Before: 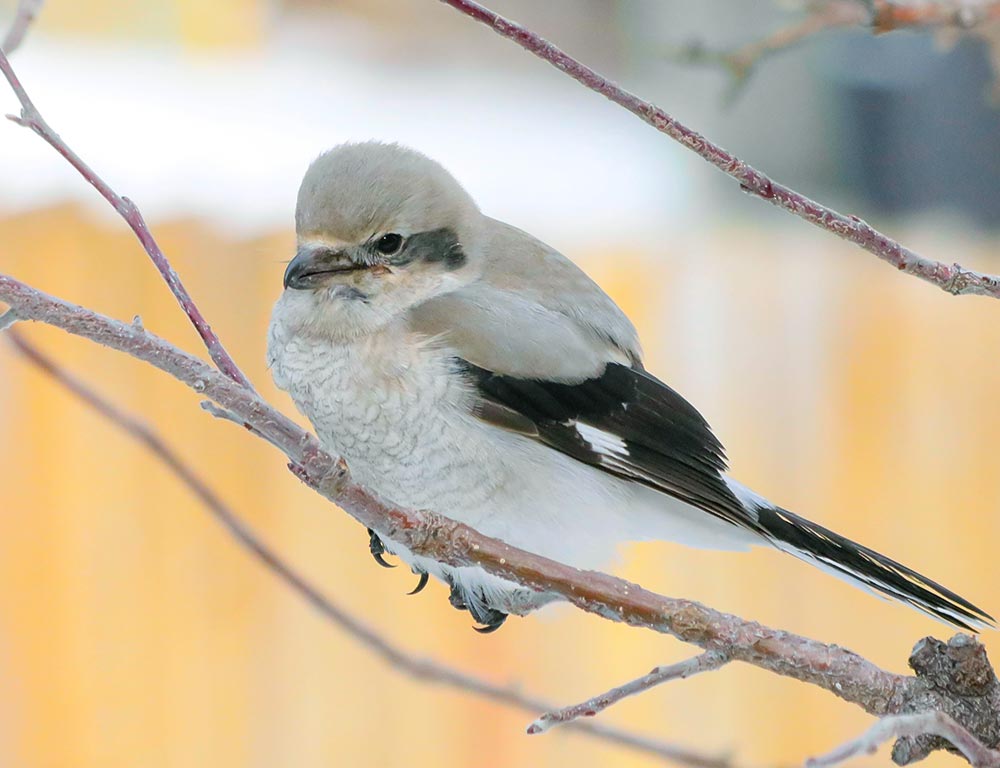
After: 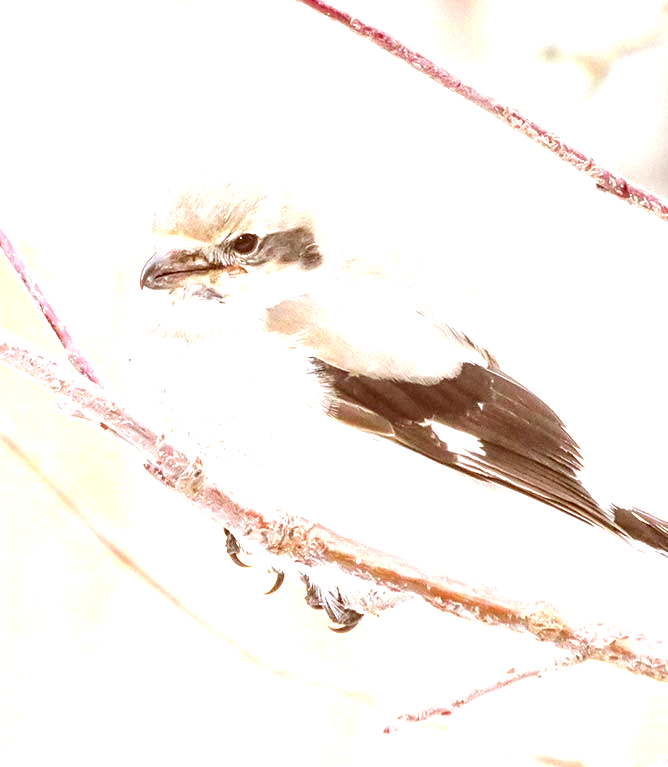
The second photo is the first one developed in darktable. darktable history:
color correction: highlights a* 9.56, highlights b* 9.07, shadows a* 39.5, shadows b* 39.31, saturation 0.777
exposure: black level correction 0, exposure 1.687 EV, compensate highlight preservation false
crop and rotate: left 14.437%, right 18.685%
local contrast: on, module defaults
